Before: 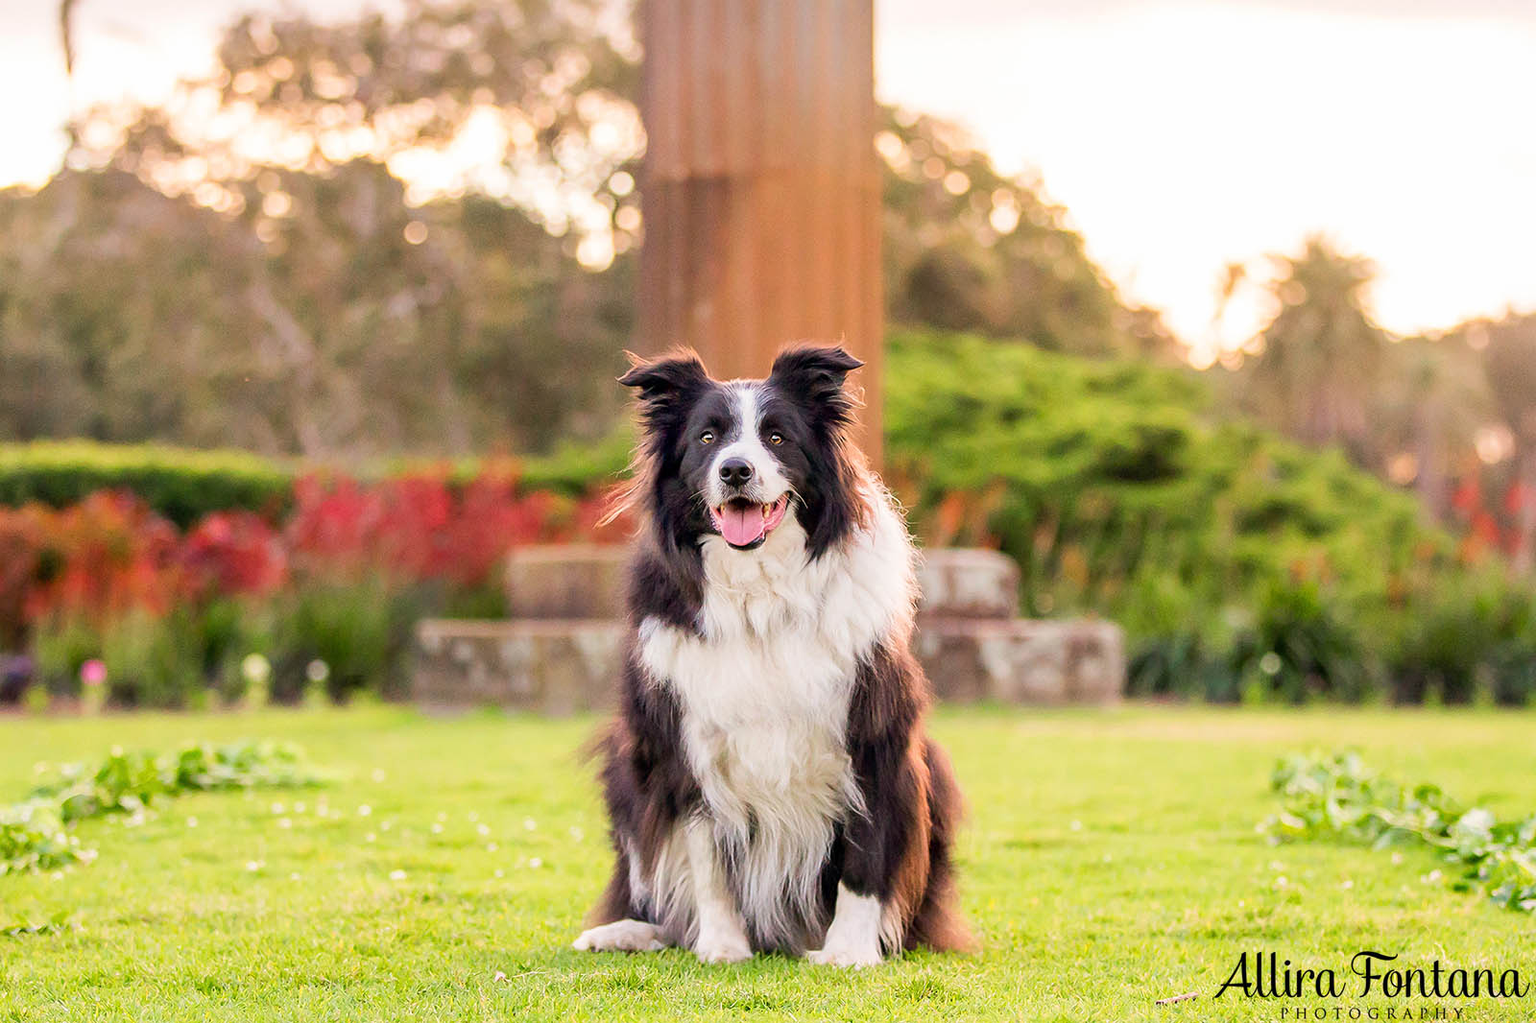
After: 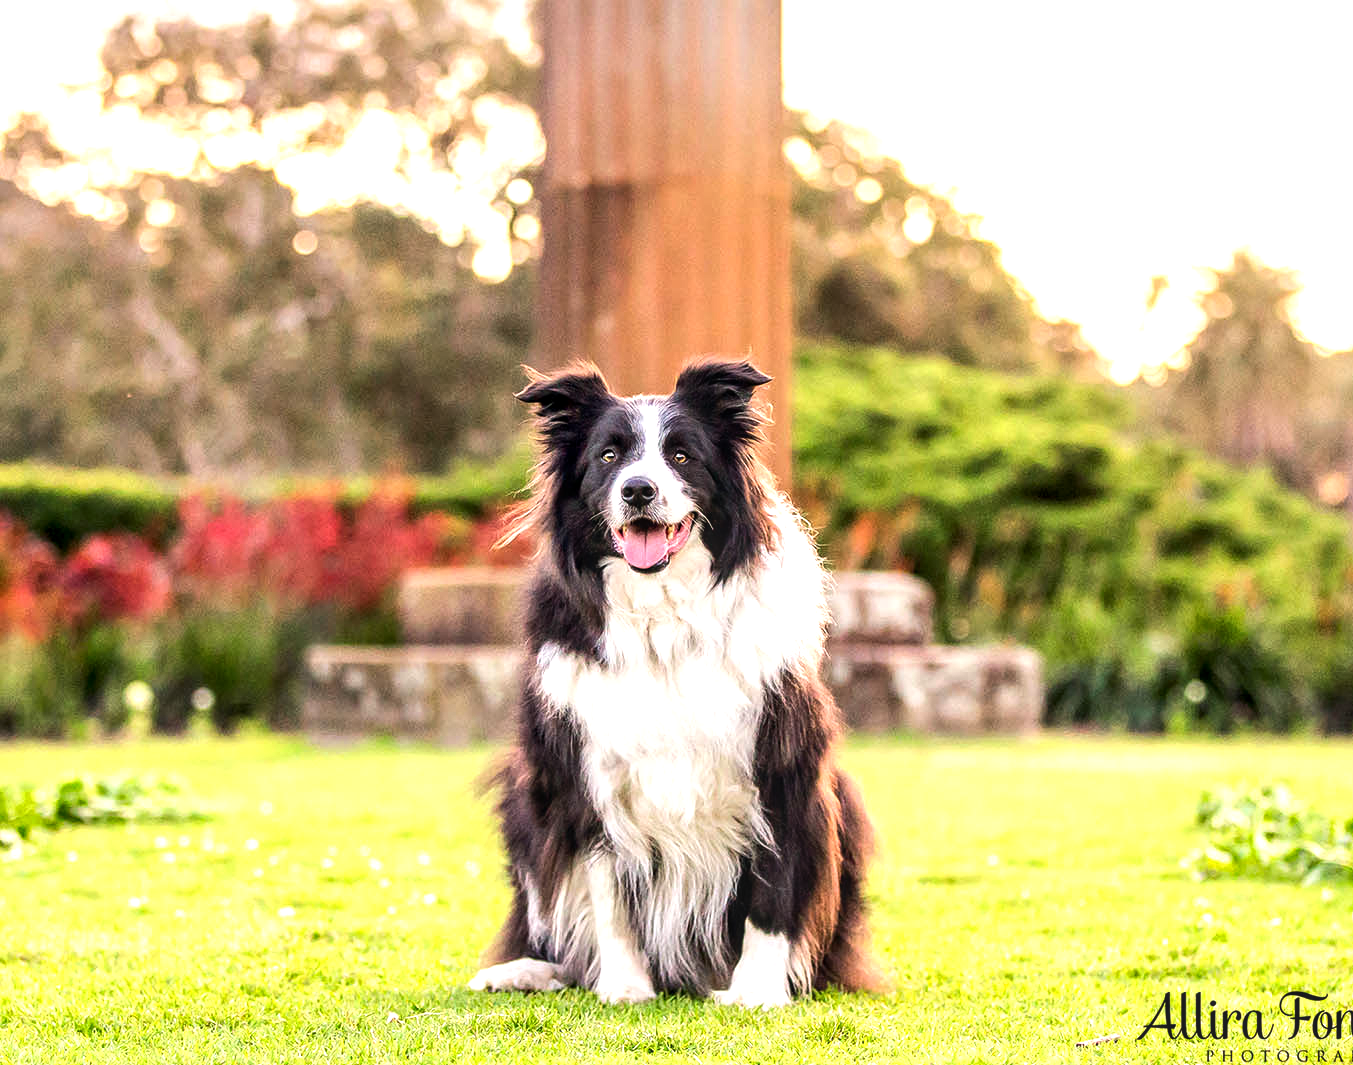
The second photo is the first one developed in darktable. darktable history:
crop: left 8.015%, right 7.368%
local contrast: detail 130%
tone equalizer: -8 EV -0.741 EV, -7 EV -0.73 EV, -6 EV -0.604 EV, -5 EV -0.375 EV, -3 EV 0.395 EV, -2 EV 0.6 EV, -1 EV 0.686 EV, +0 EV 0.738 EV, edges refinement/feathering 500, mask exposure compensation -1.57 EV, preserve details no
